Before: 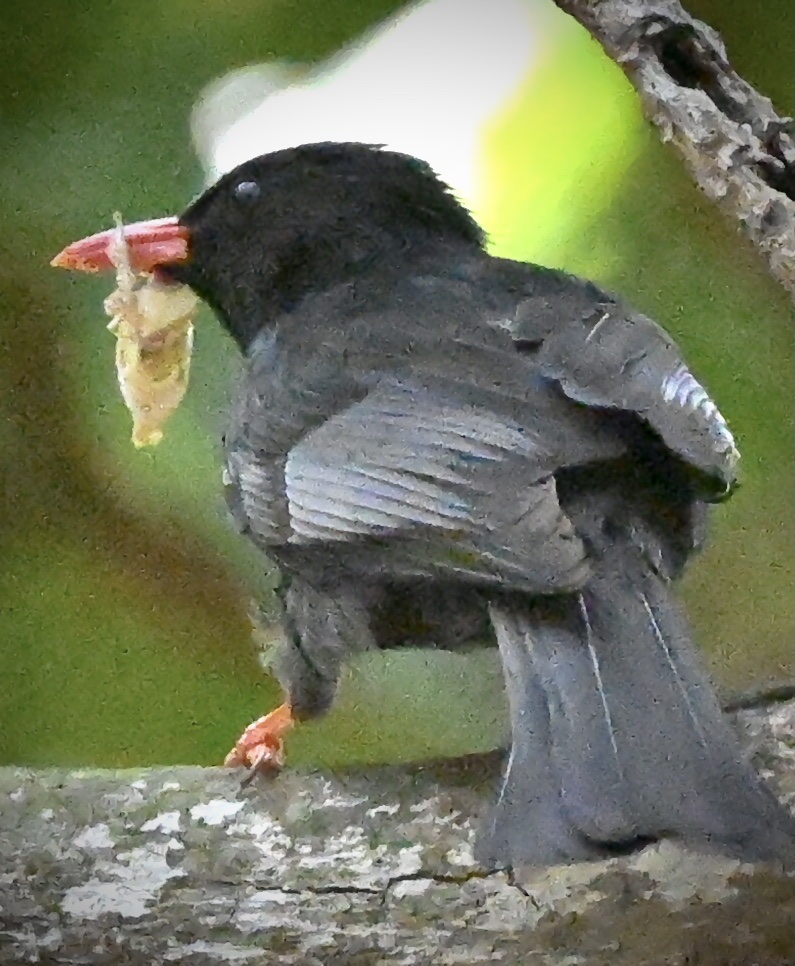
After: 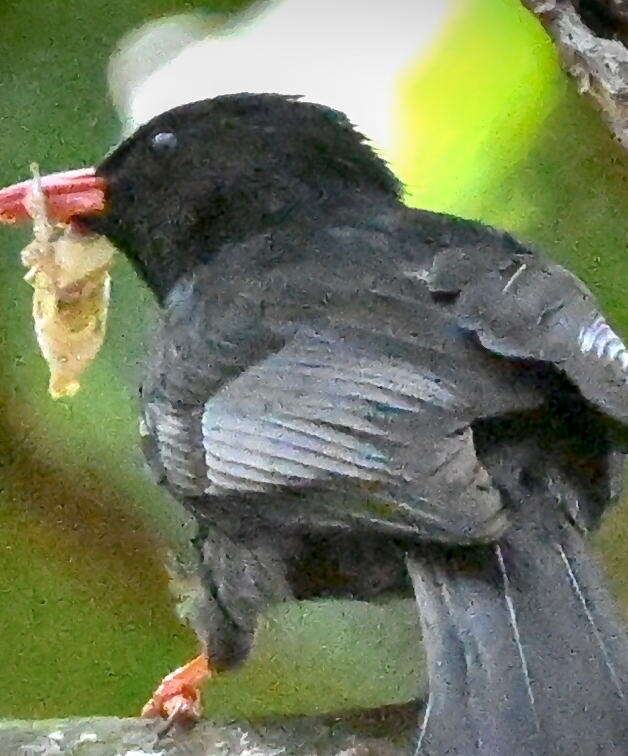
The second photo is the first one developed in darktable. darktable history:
crop and rotate: left 10.476%, top 5.156%, right 10.48%, bottom 16.498%
contrast brightness saturation: contrast 0.045
local contrast: on, module defaults
